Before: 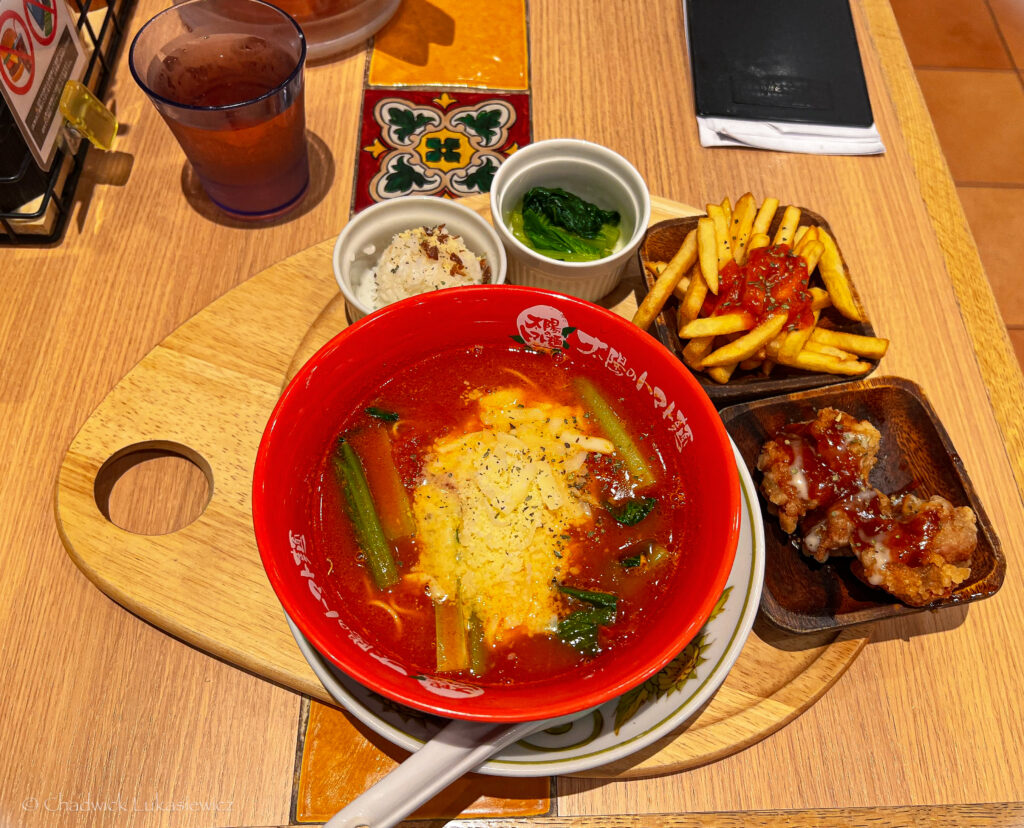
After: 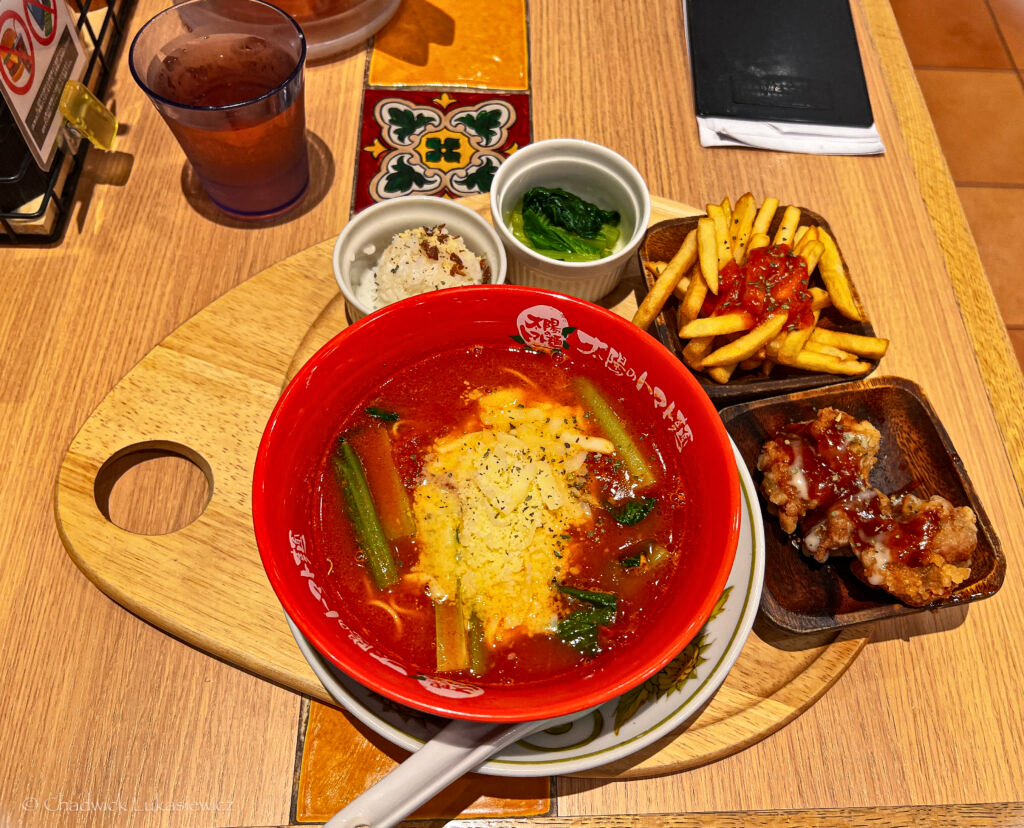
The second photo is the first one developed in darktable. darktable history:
highpass: on, module defaults | blend: blend mode softlight, opacity 50%; mask: uniform (no mask)
